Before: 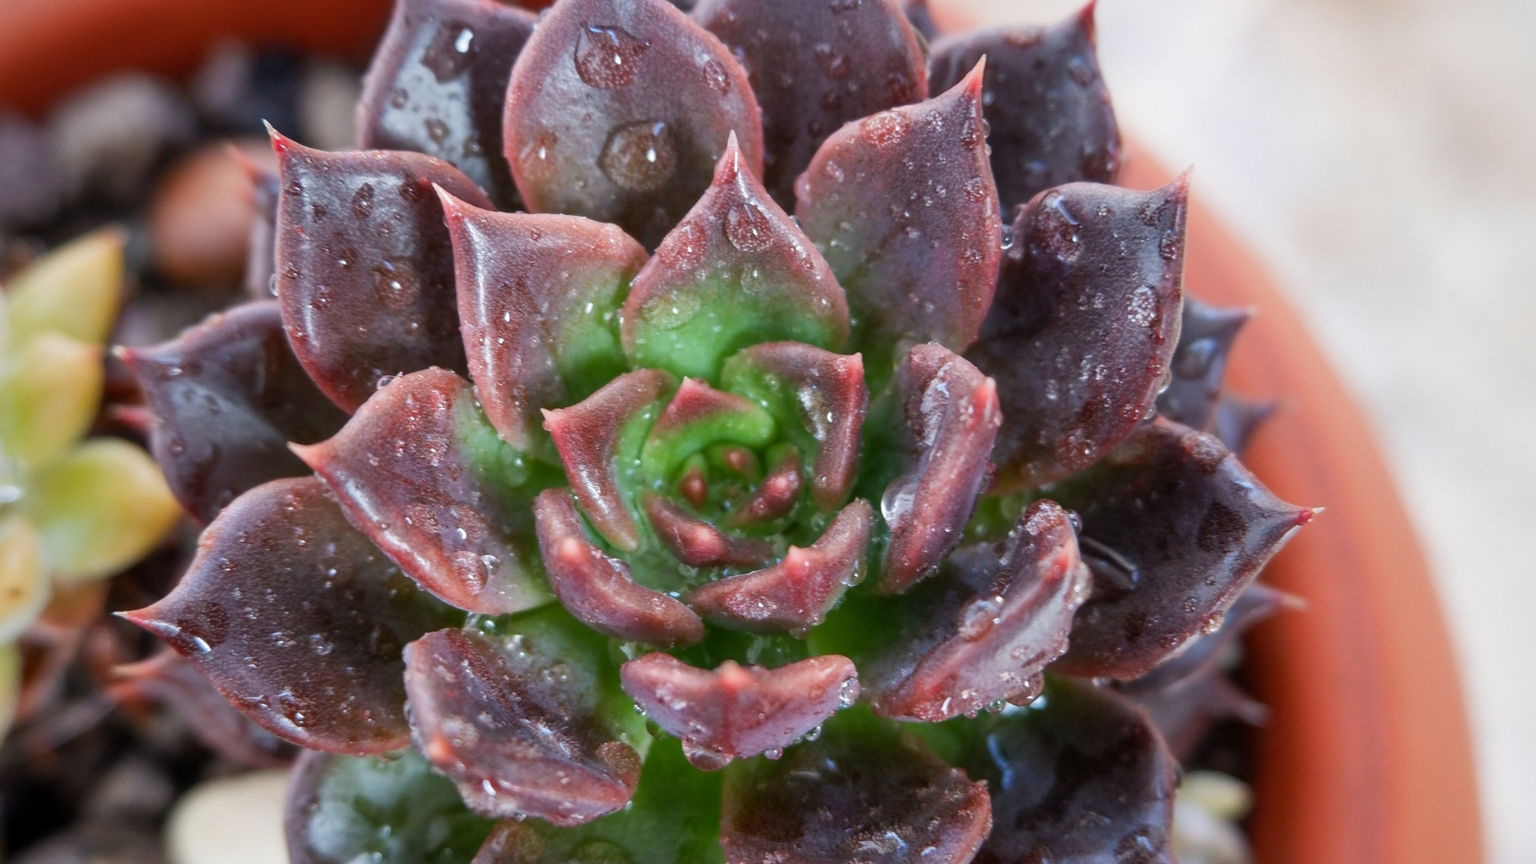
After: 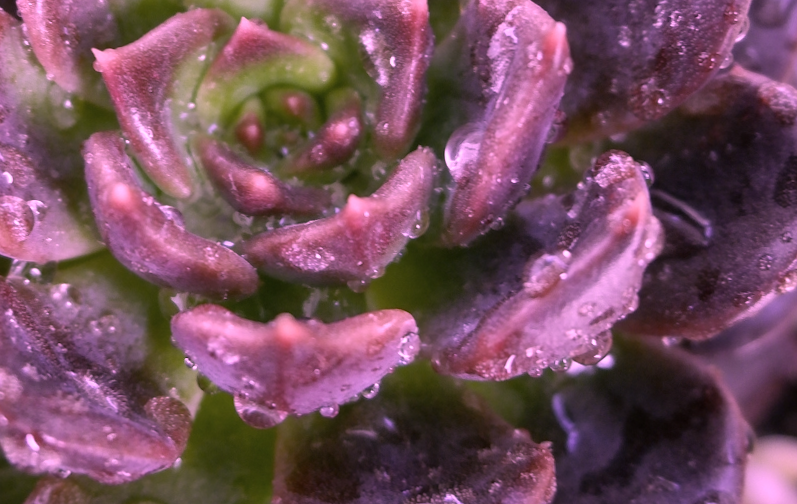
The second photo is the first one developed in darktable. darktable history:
crop: left 29.672%, top 41.786%, right 20.851%, bottom 3.487%
color correction: highlights a* 40, highlights b* 40, saturation 0.69
rotate and perspective: rotation 0.8°, automatic cropping off
exposure: compensate highlight preservation false
white balance: red 0.98, blue 1.61
